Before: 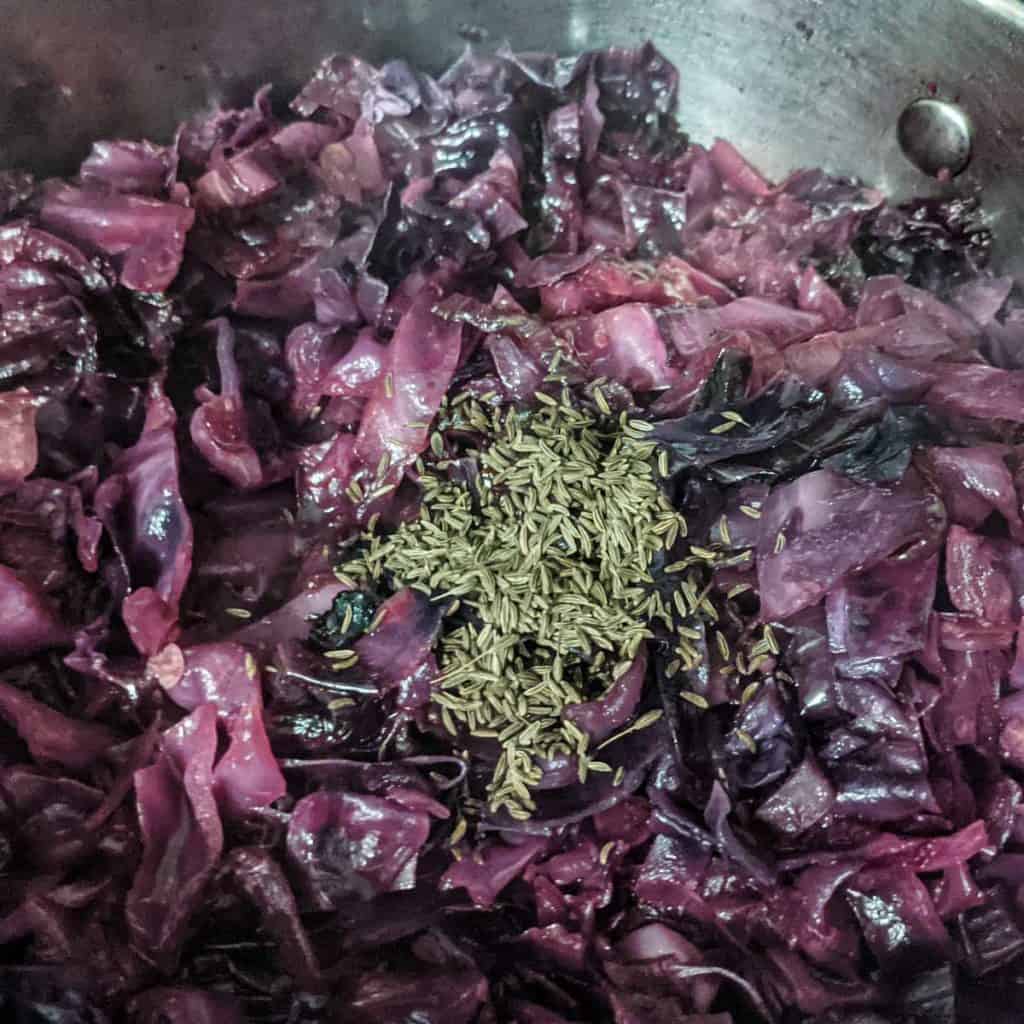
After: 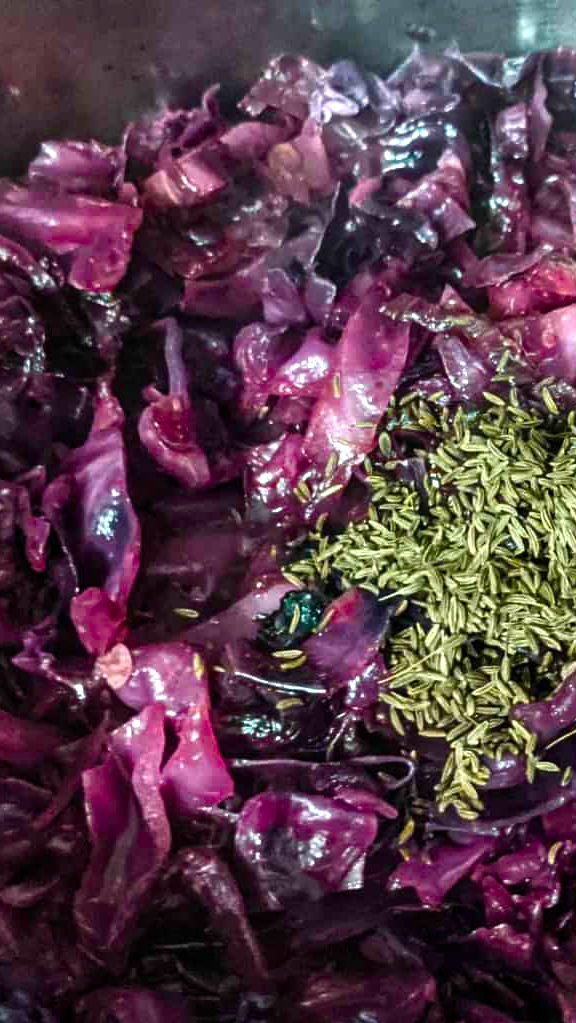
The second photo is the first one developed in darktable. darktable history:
crop: left 5.114%, right 38.589%
color balance rgb: linear chroma grading › global chroma 9%, perceptual saturation grading › global saturation 36%, perceptual saturation grading › shadows 35%, perceptual brilliance grading › global brilliance 15%, perceptual brilliance grading › shadows -35%, global vibrance 15%
